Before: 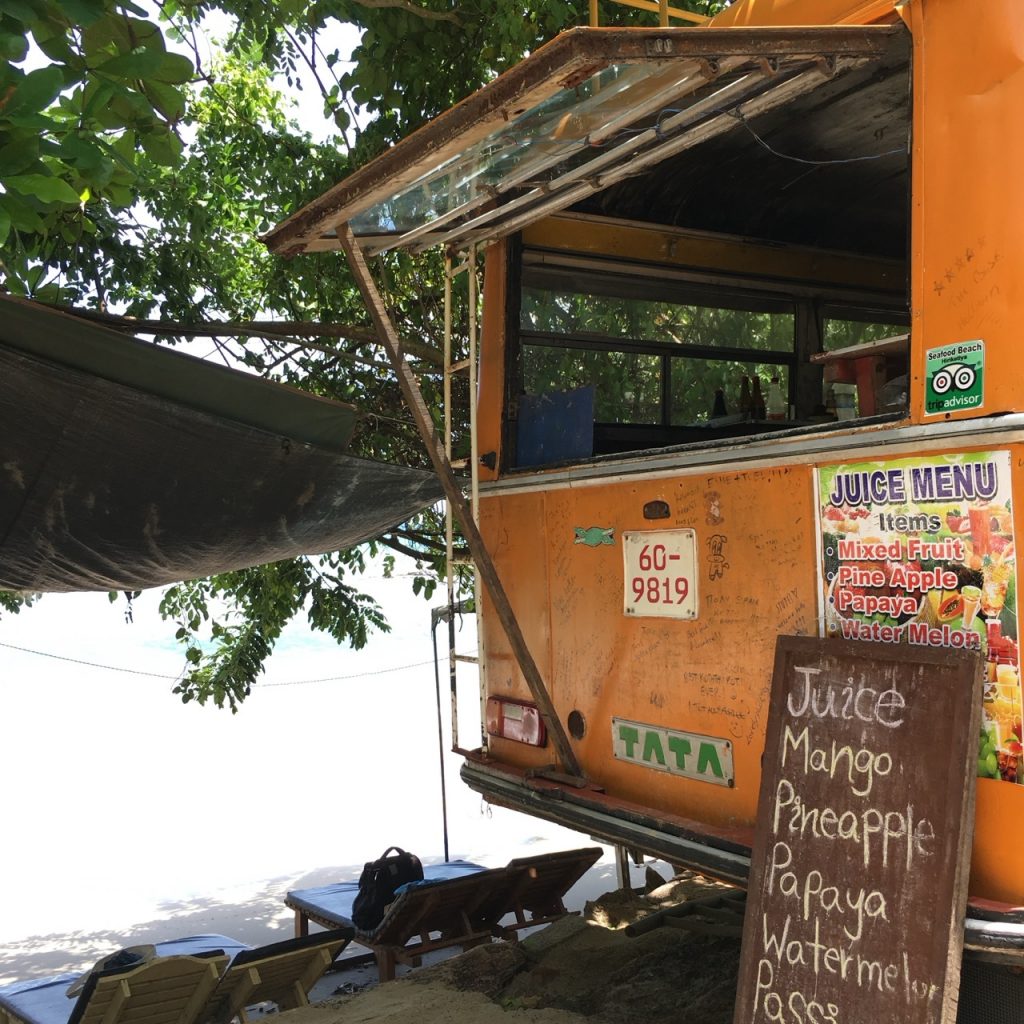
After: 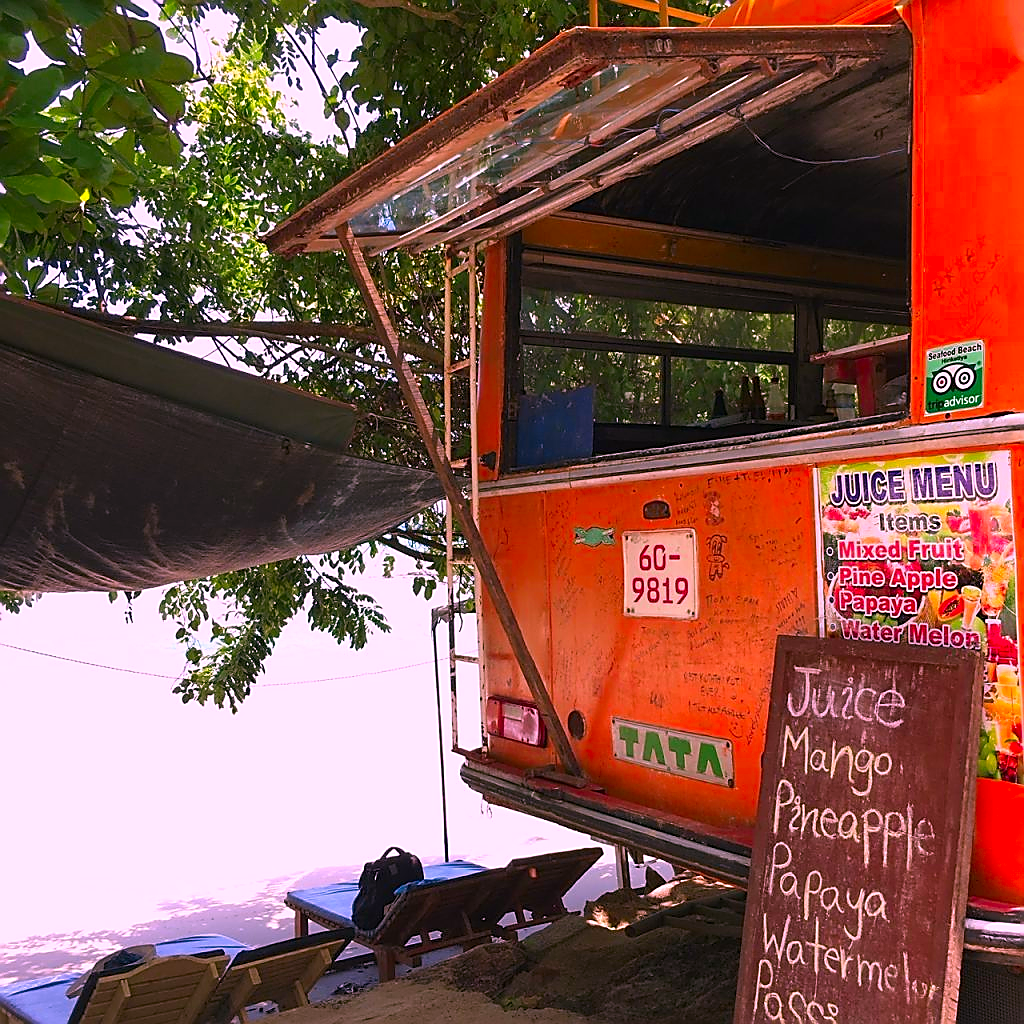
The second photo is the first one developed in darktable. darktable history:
color correction: highlights a* 19.5, highlights b* -11.53, saturation 1.69
sharpen: radius 1.4, amount 1.25, threshold 0.7
